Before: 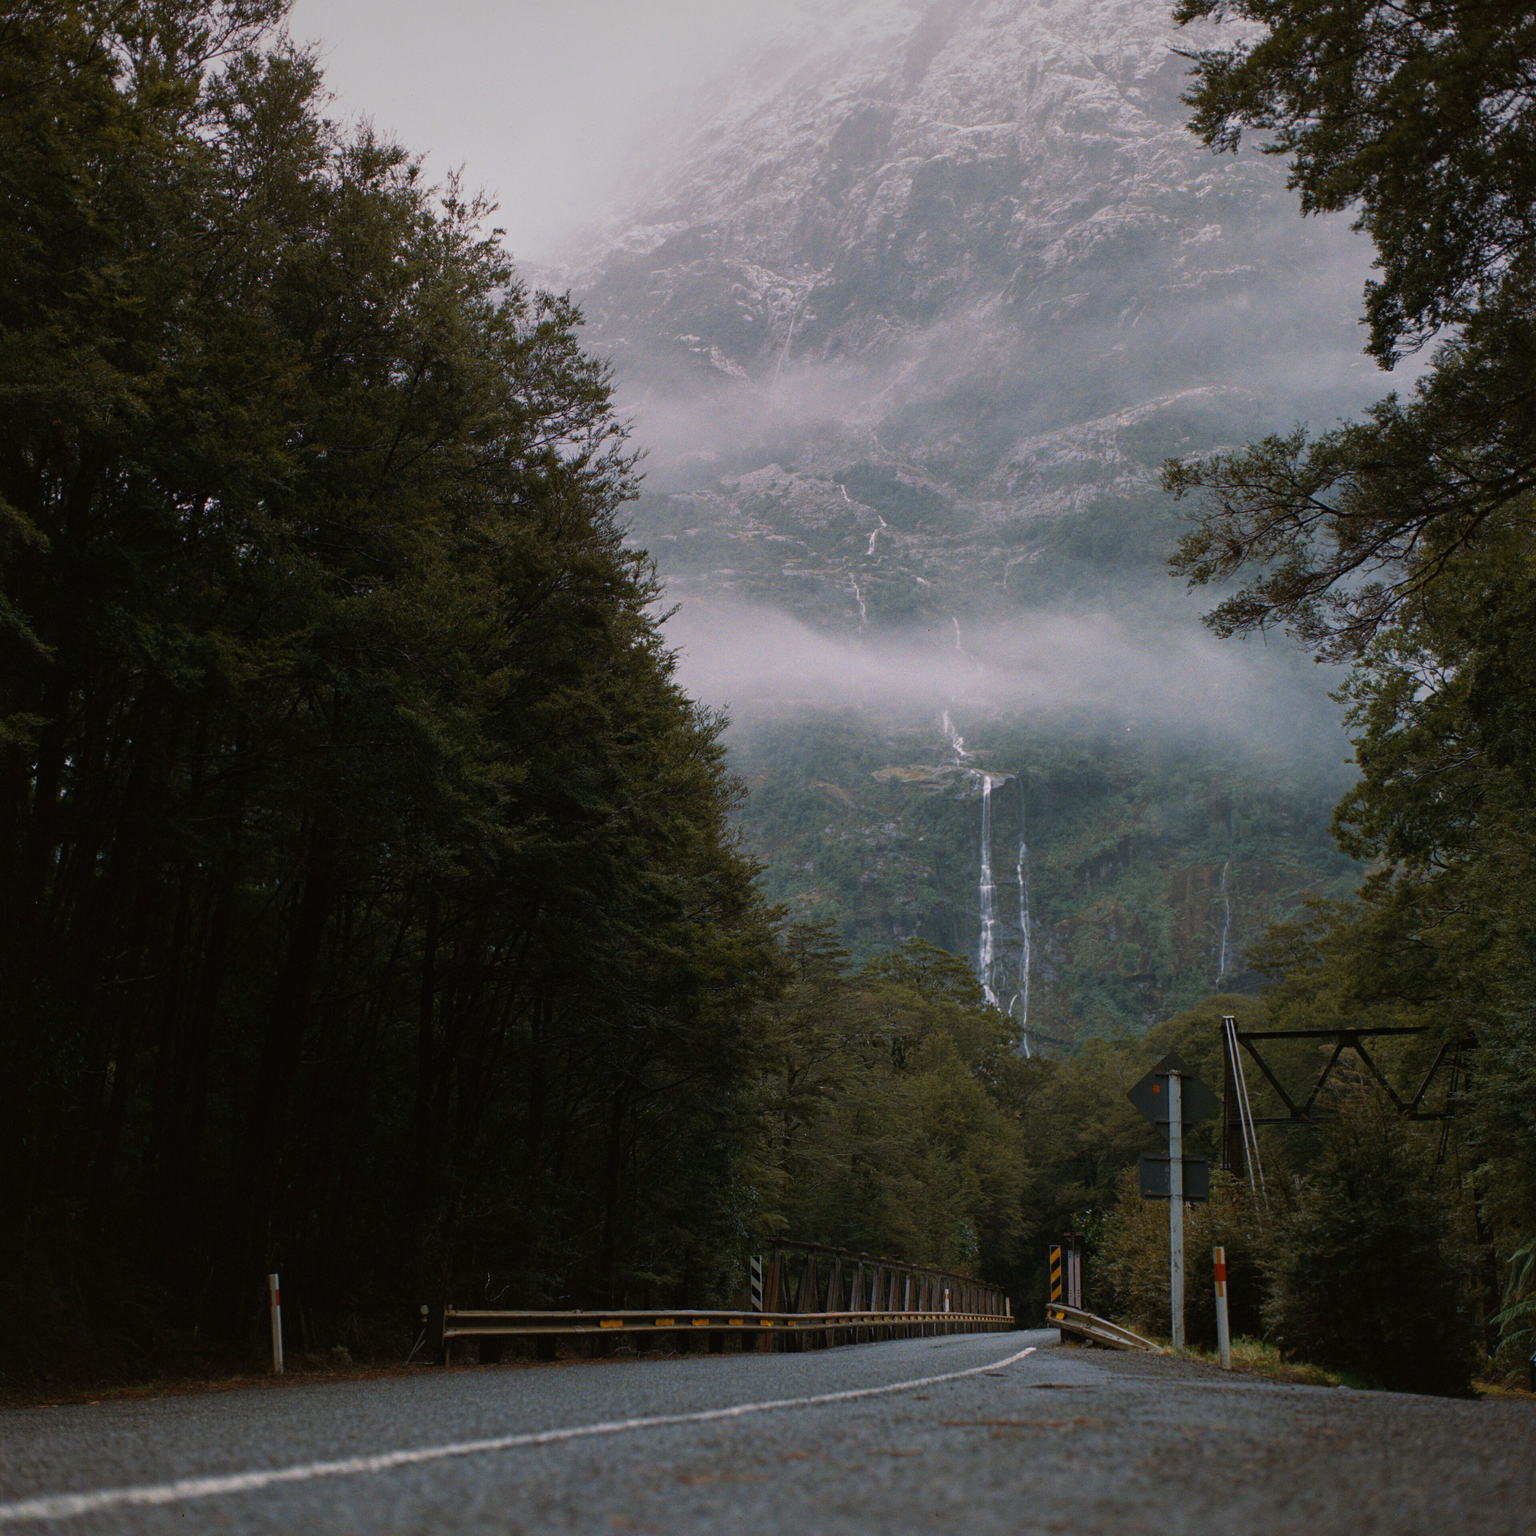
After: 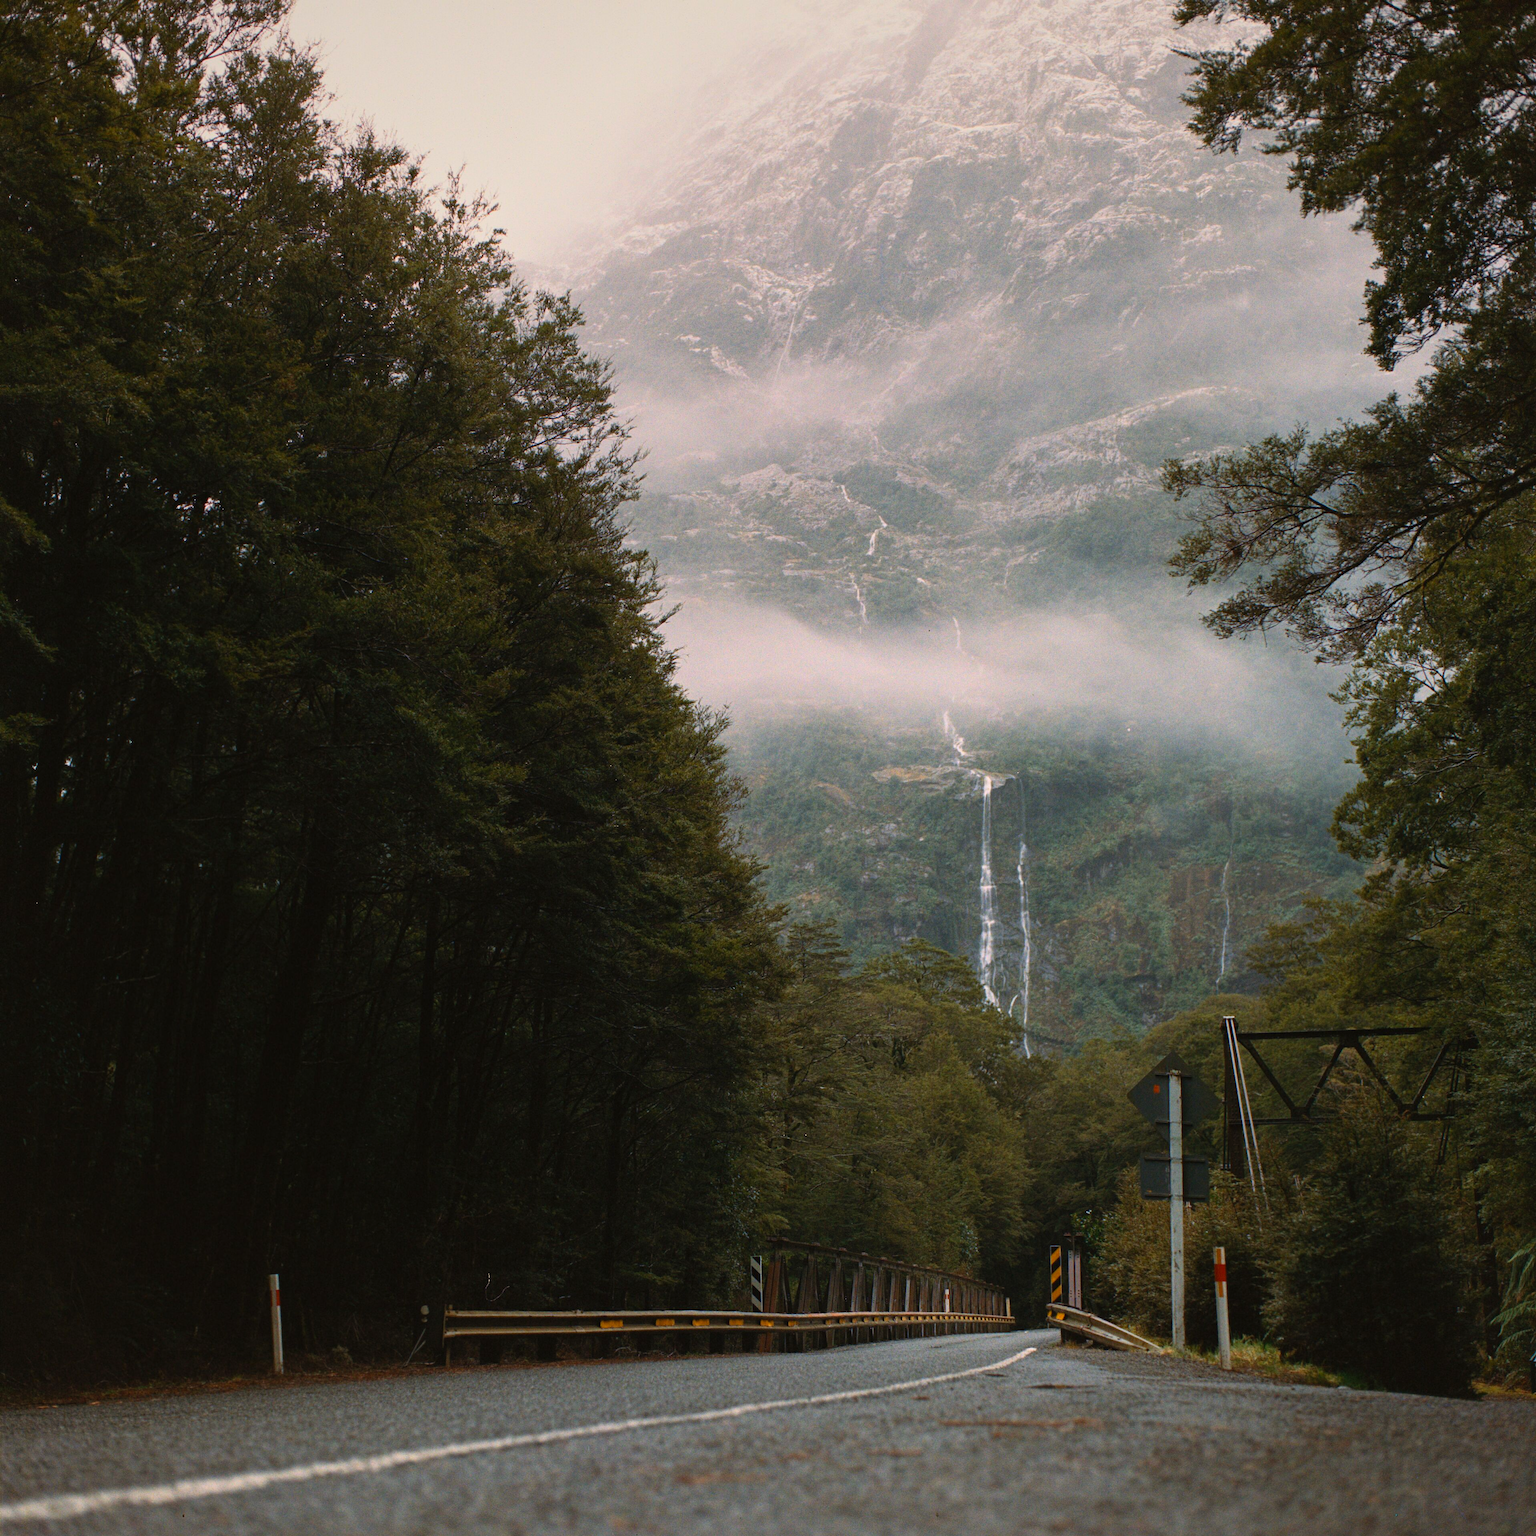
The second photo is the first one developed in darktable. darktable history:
contrast brightness saturation: contrast 0.2, brightness 0.16, saturation 0.22
white balance: red 1.045, blue 0.932
